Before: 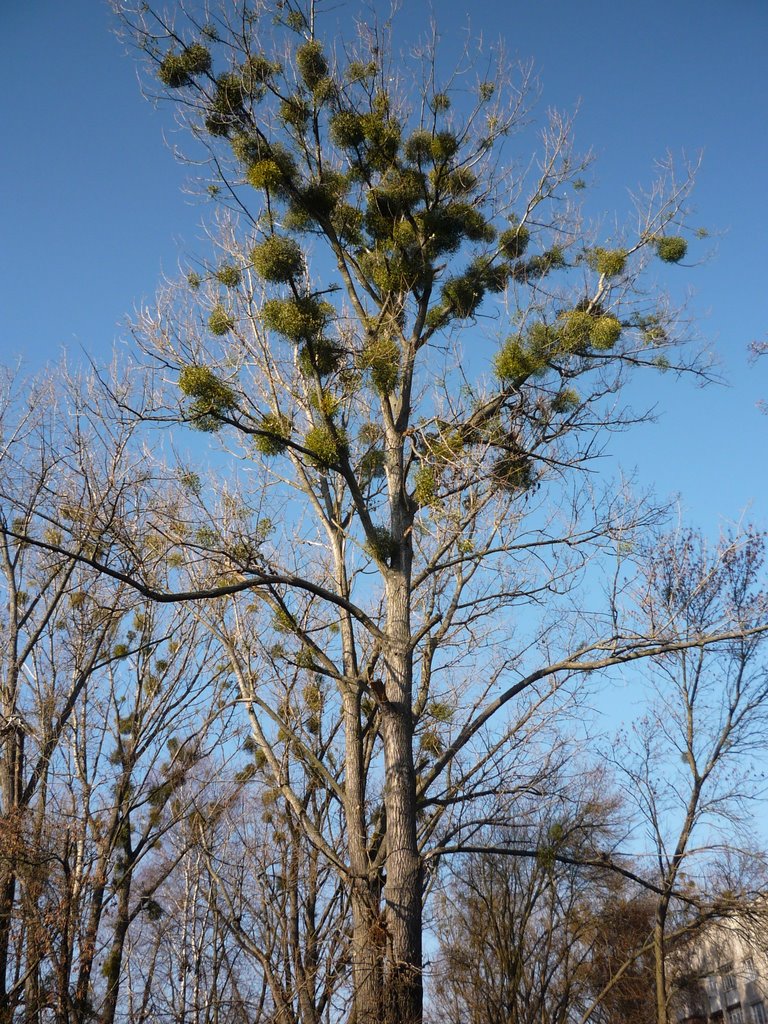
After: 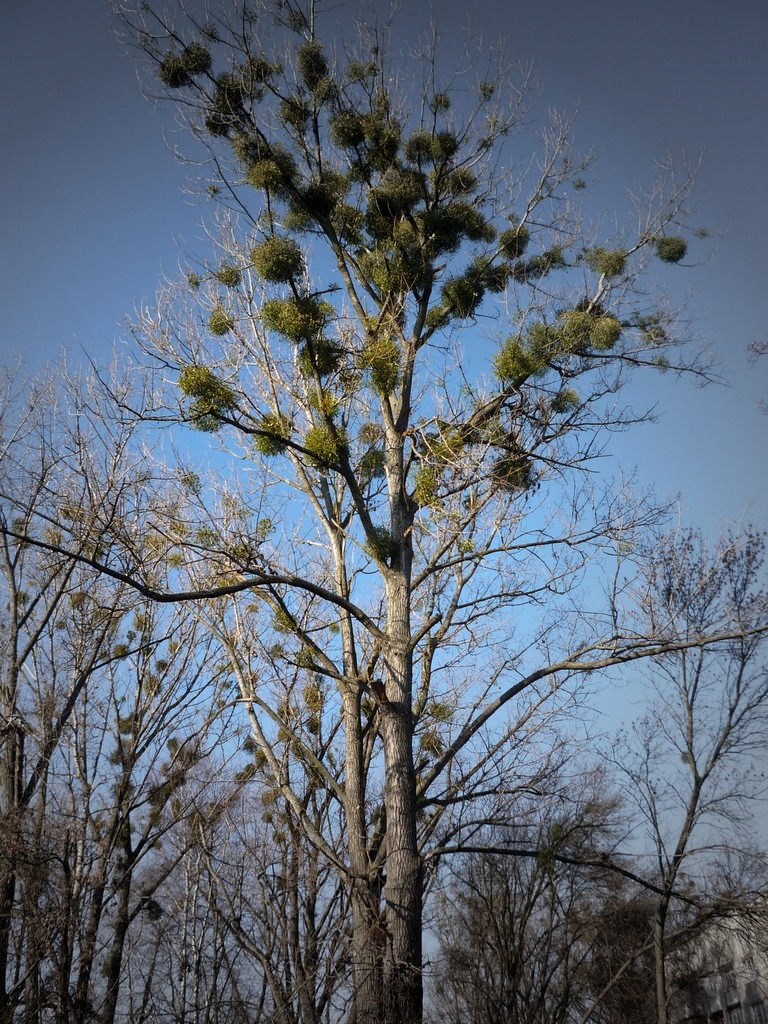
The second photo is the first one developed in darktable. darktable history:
vignetting: fall-off start 33.76%, fall-off radius 64.94%, brightness -0.575, center (-0.12, -0.002), width/height ratio 0.959
local contrast: mode bilateral grid, contrast 28, coarseness 16, detail 115%, midtone range 0.2
white balance: red 0.974, blue 1.044
